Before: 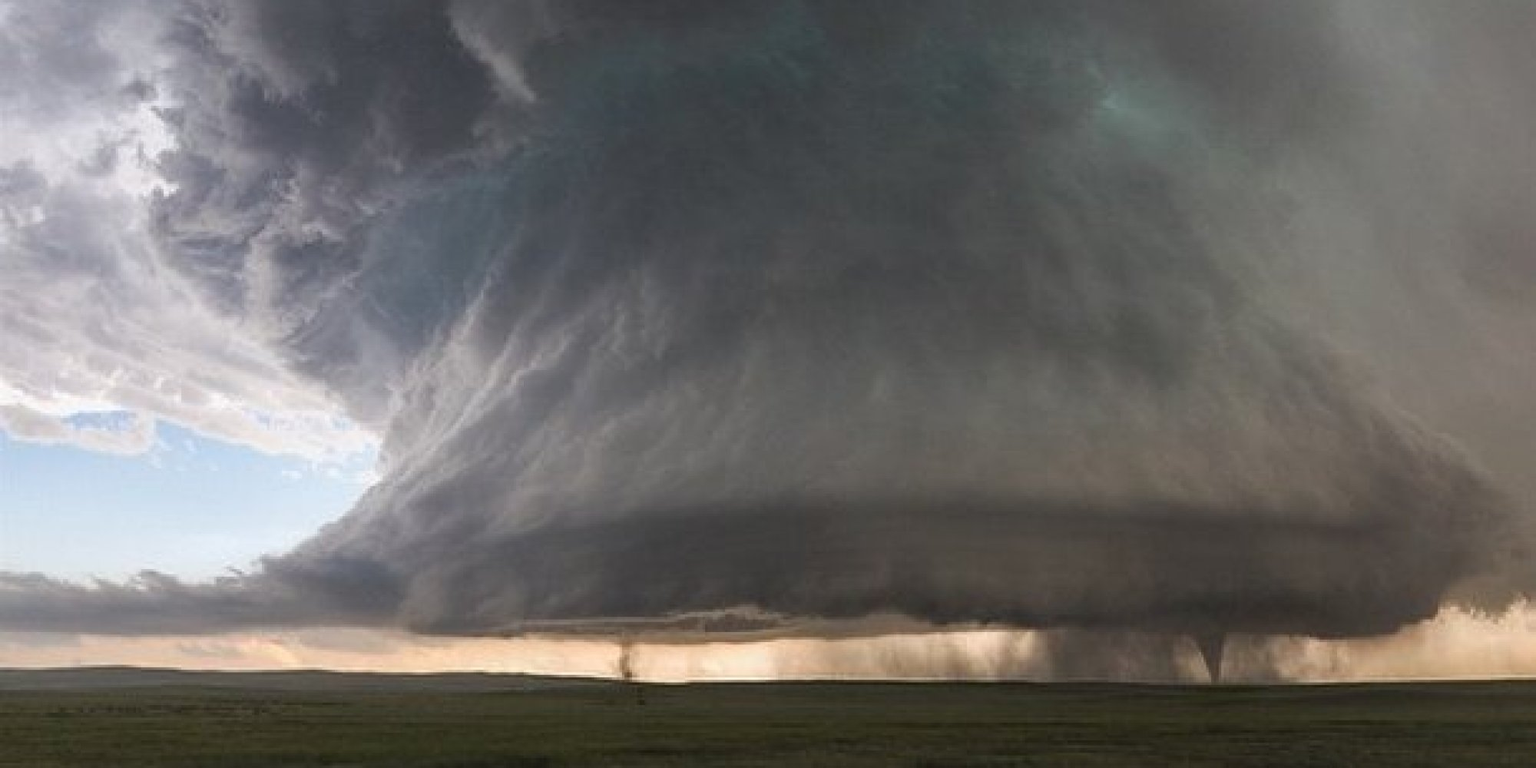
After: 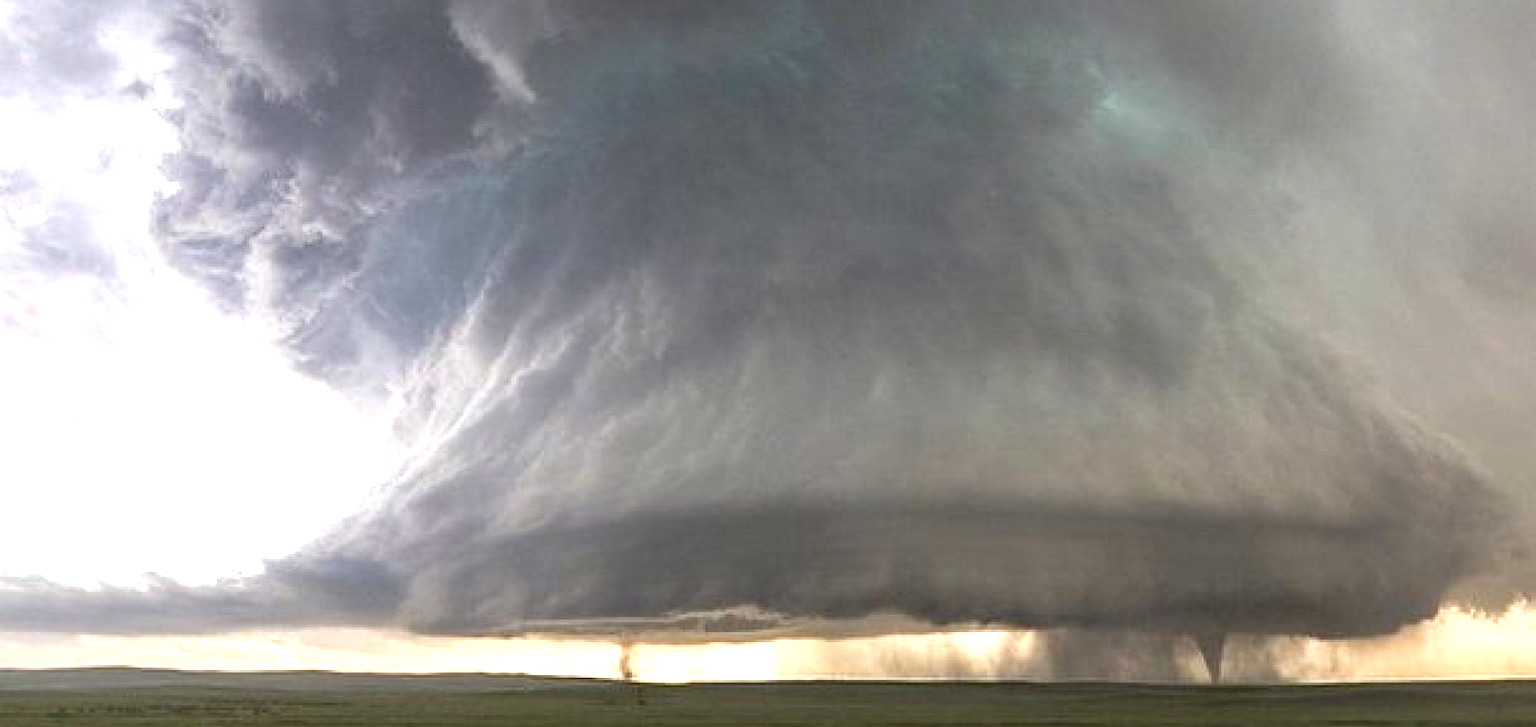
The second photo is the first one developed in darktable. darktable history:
crop and rotate: top 0.007%, bottom 5.262%
exposure: black level correction 0, exposure 1.099 EV, compensate highlight preservation false
